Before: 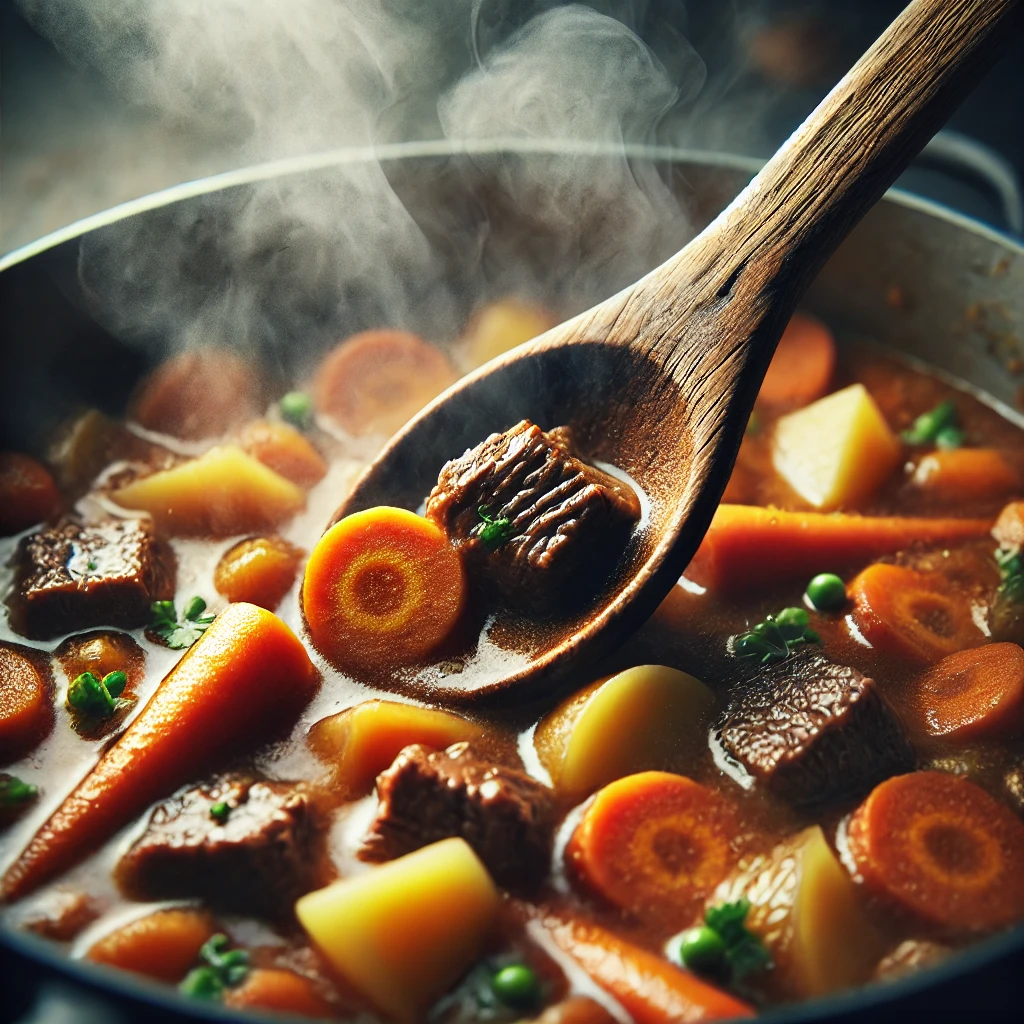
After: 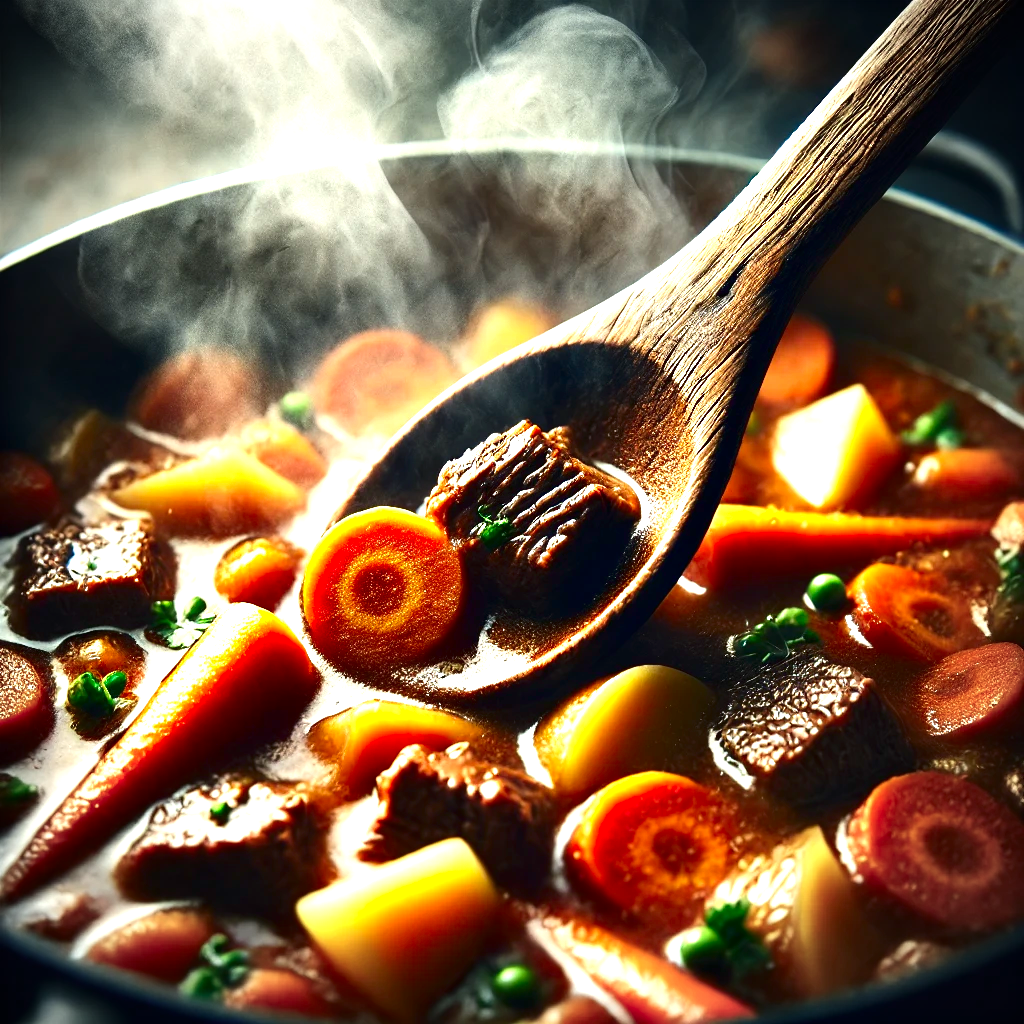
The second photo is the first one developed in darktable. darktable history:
vignetting: fall-off radius 60.92%
contrast brightness saturation: contrast 0.13, brightness -0.24, saturation 0.14
exposure: black level correction 0.001, exposure 1.05 EV, compensate exposure bias true, compensate highlight preservation false
